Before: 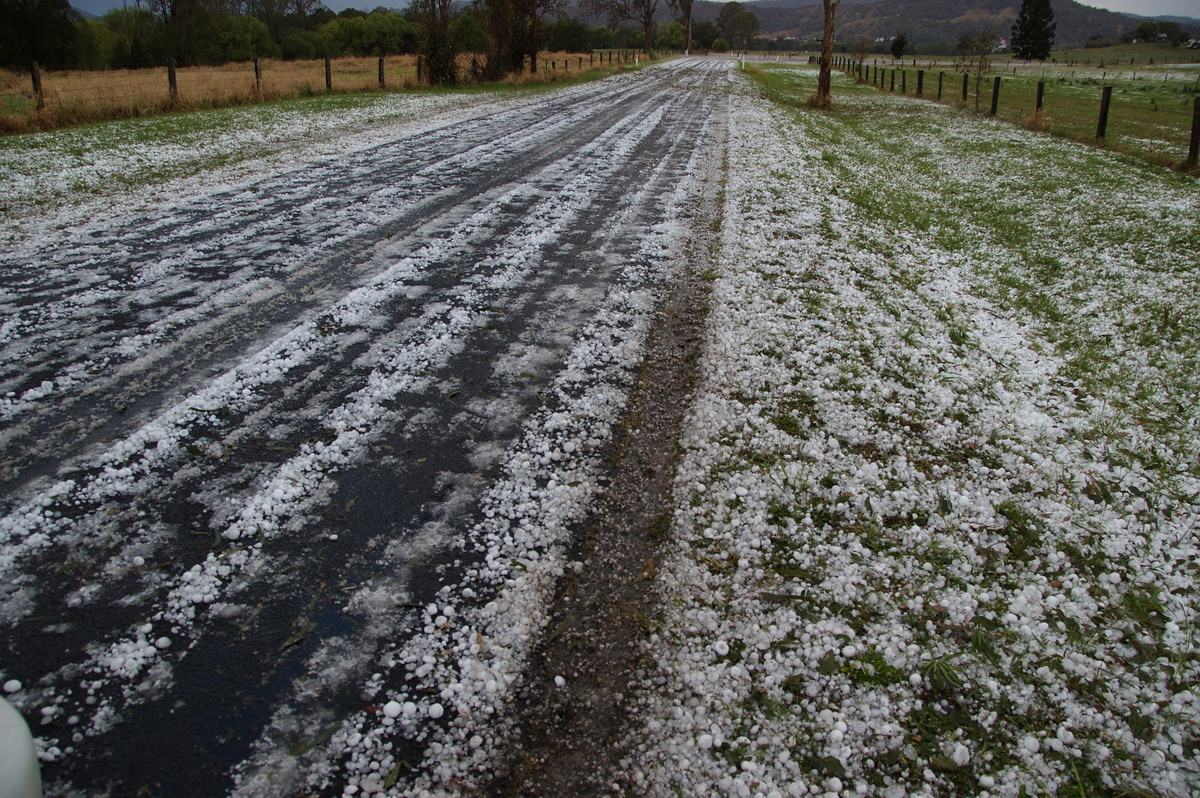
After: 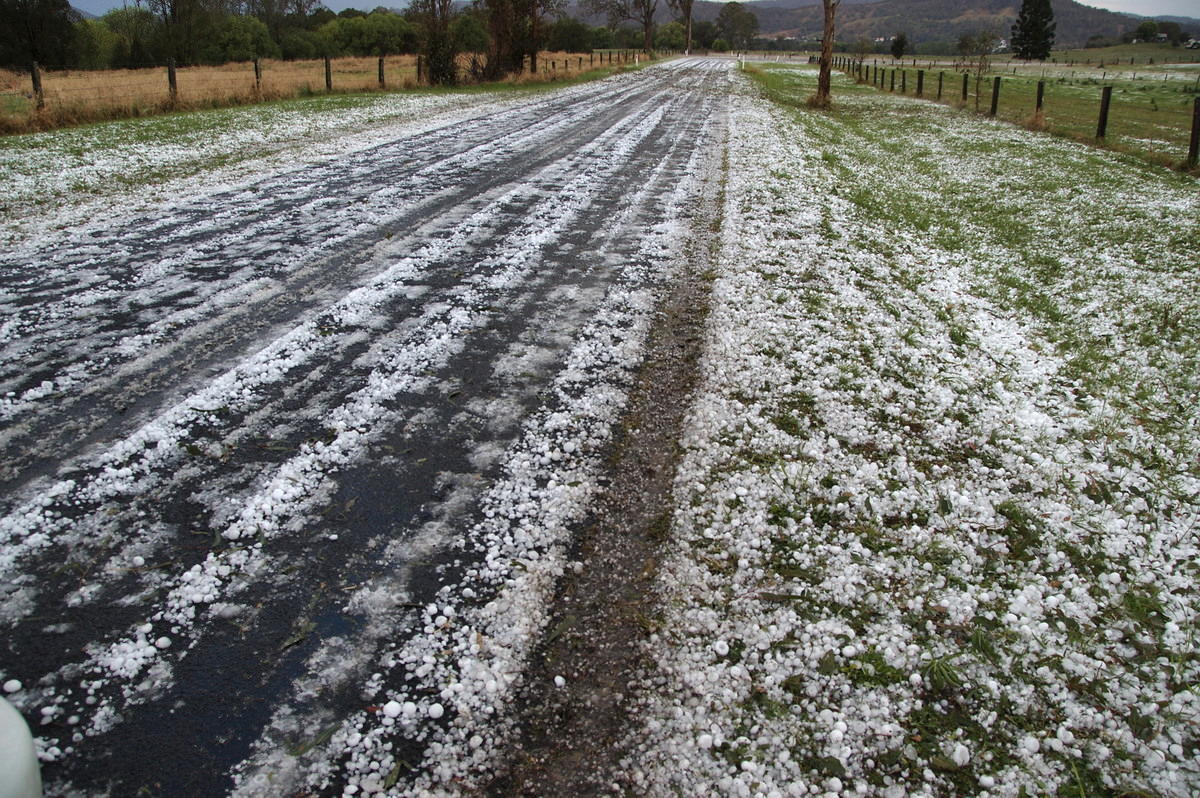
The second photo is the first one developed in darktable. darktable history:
exposure: exposure 0.602 EV, compensate highlight preservation false
contrast brightness saturation: saturation -0.09
shadows and highlights: soften with gaussian
